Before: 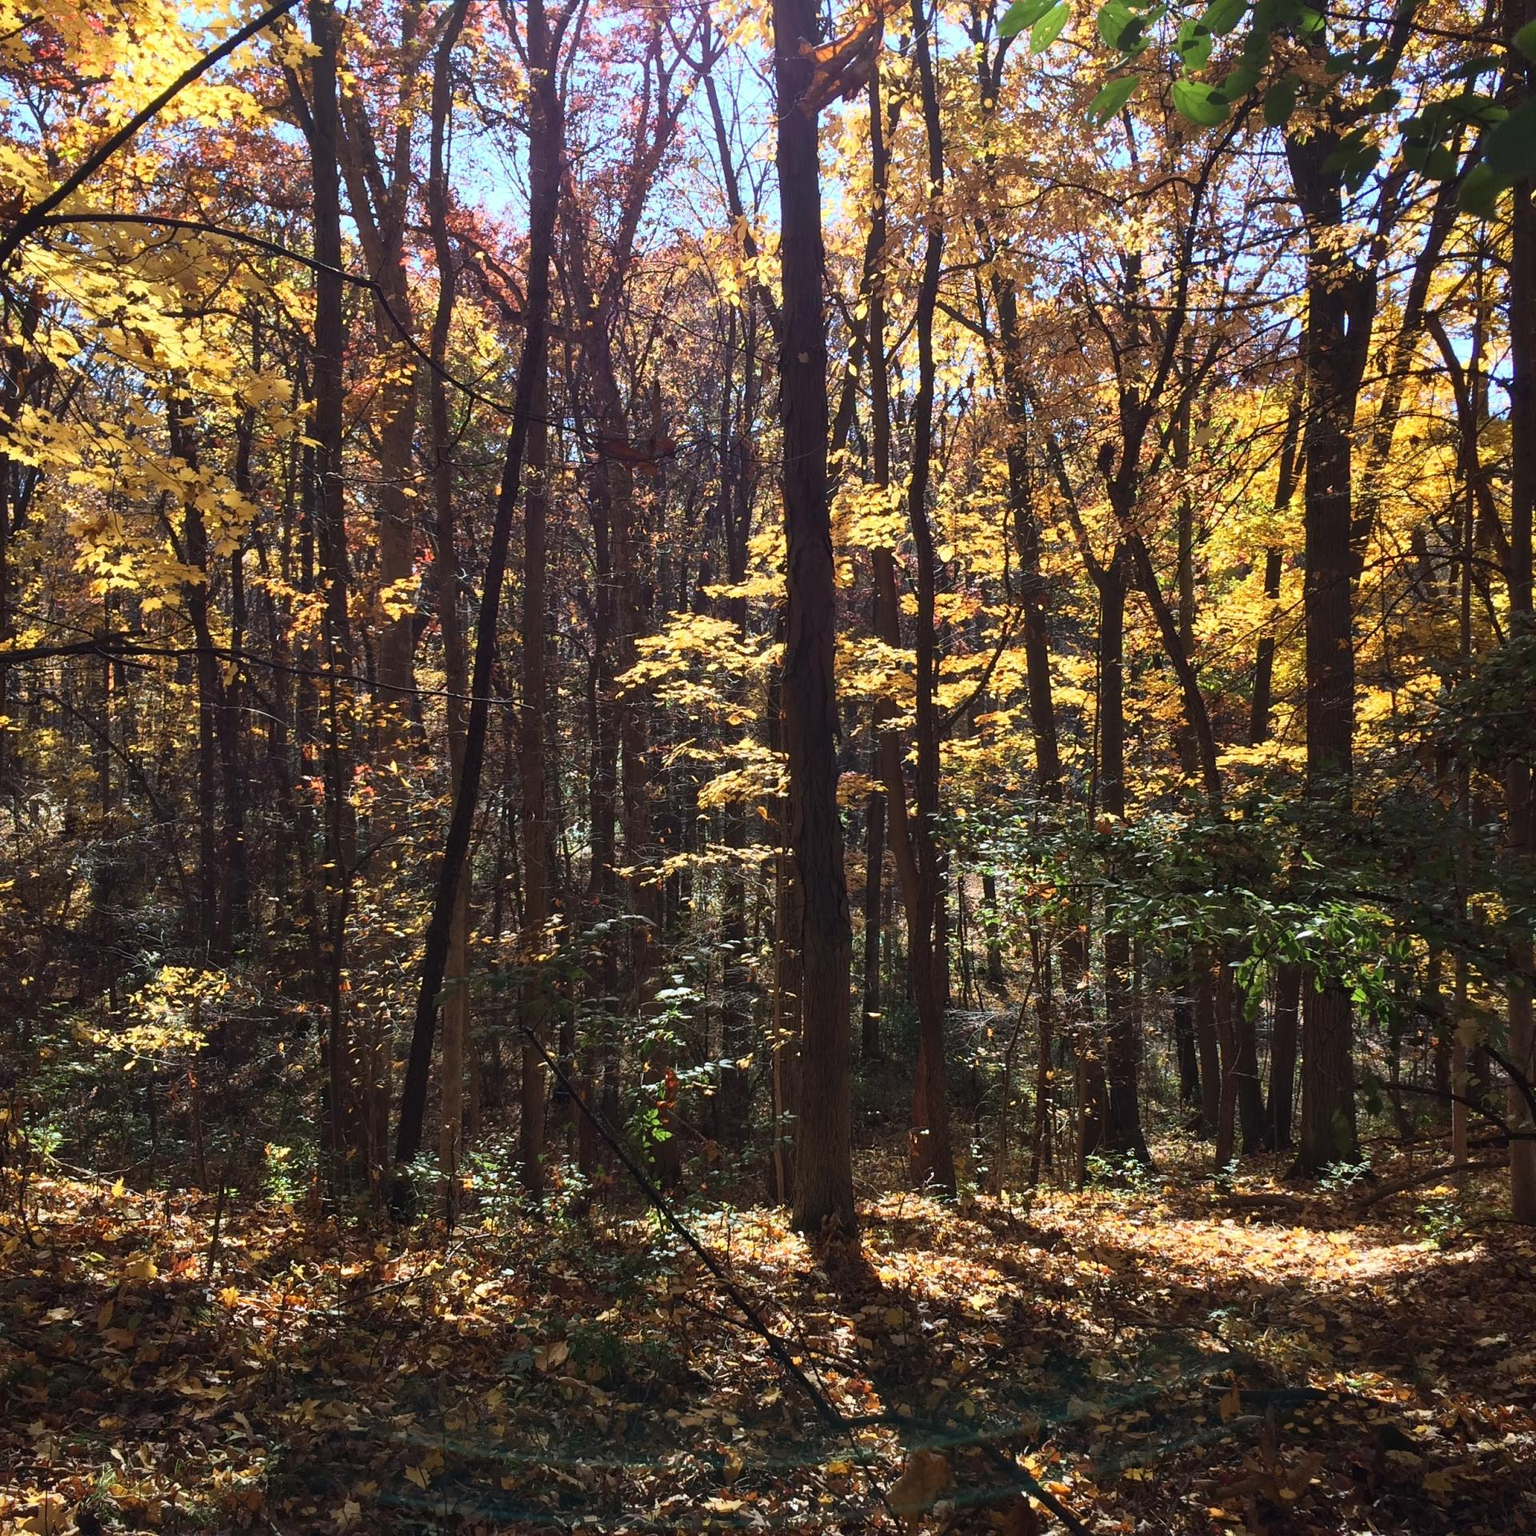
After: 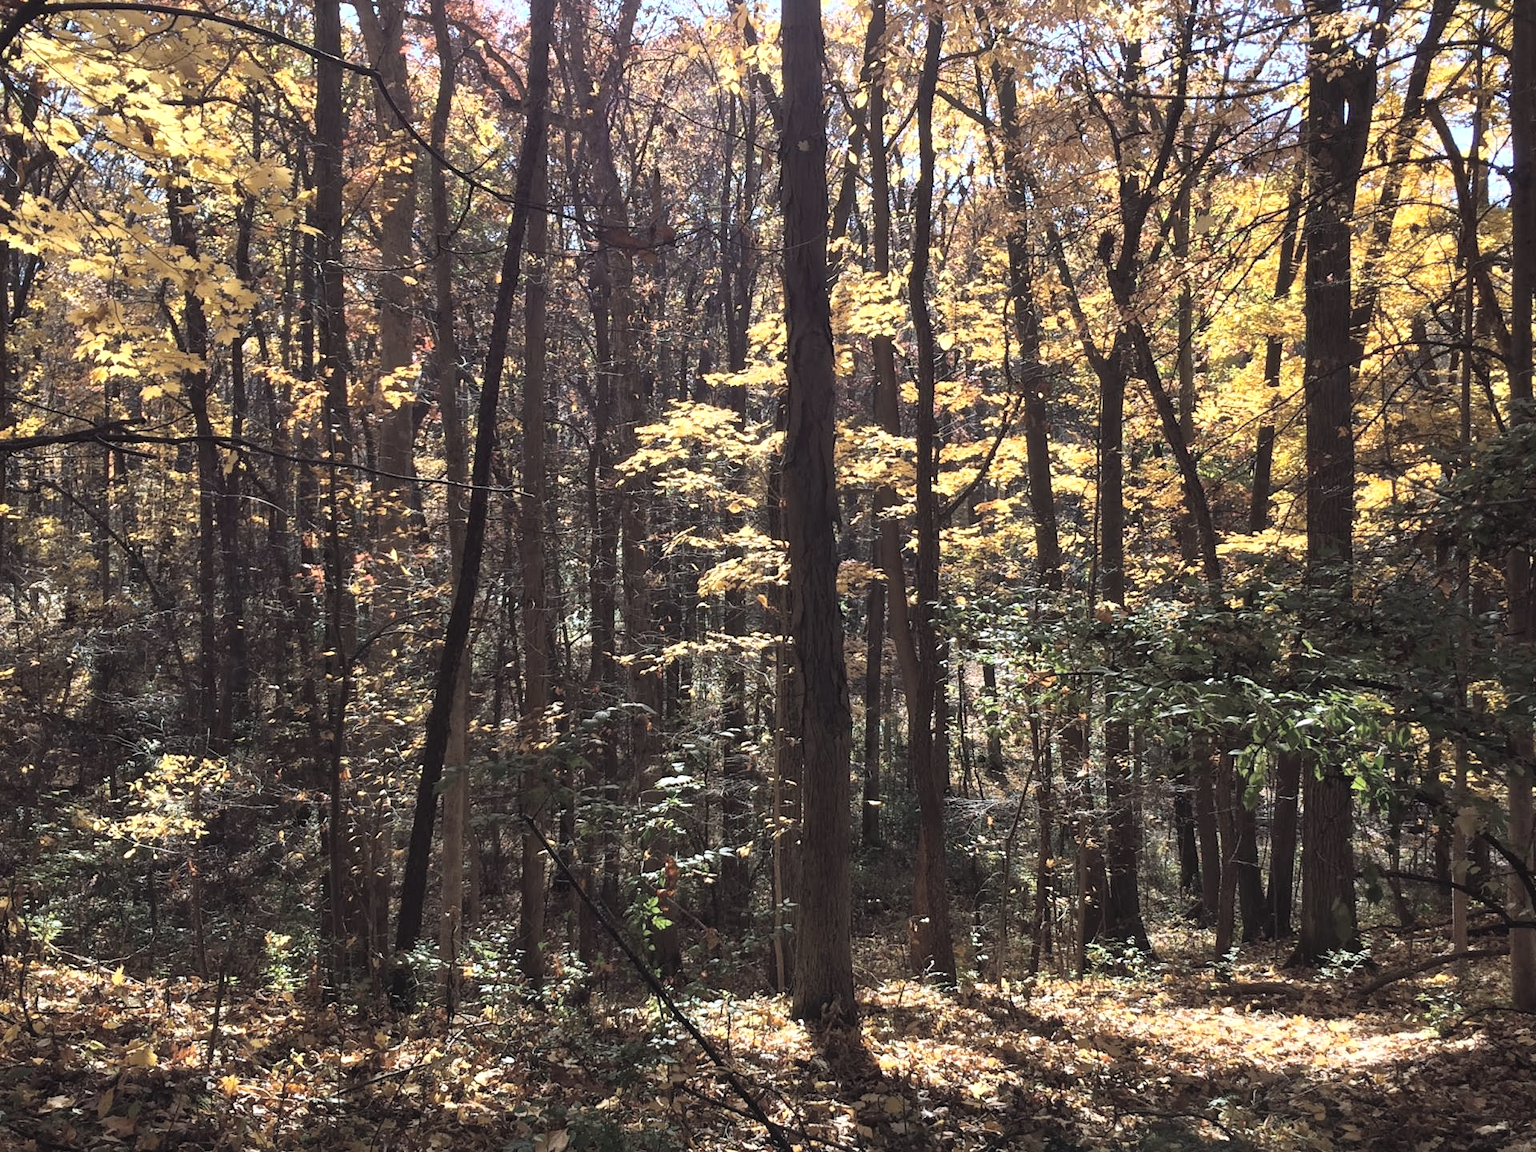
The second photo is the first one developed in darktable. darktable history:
crop: top 13.819%, bottom 11.169%
contrast brightness saturation: brightness 0.18, saturation -0.5
color balance: lift [1, 1.001, 0.999, 1.001], gamma [1, 1.004, 1.007, 0.993], gain [1, 0.991, 0.987, 1.013], contrast 10%, output saturation 120%
